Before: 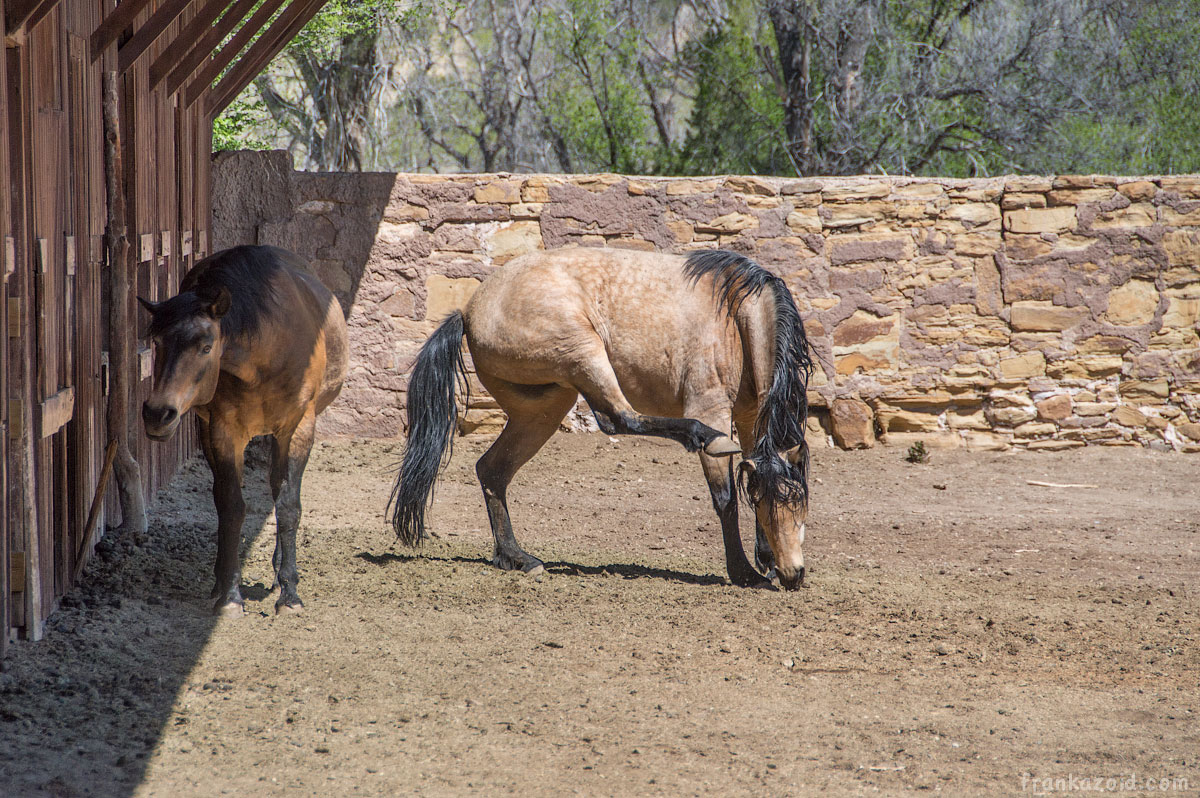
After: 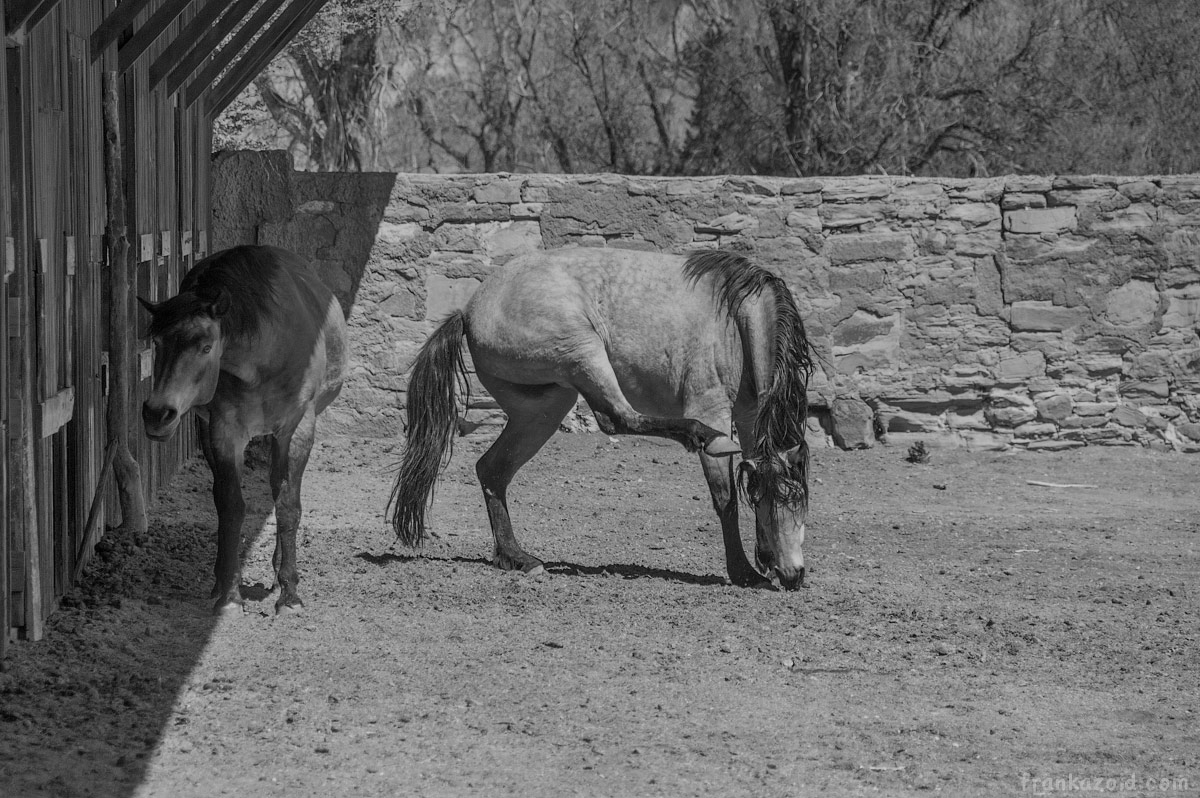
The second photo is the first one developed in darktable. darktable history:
graduated density: rotation 5.63°, offset 76.9
monochrome: a 14.95, b -89.96
contrast brightness saturation: saturation 0.18
shadows and highlights: shadows 25, highlights -25
